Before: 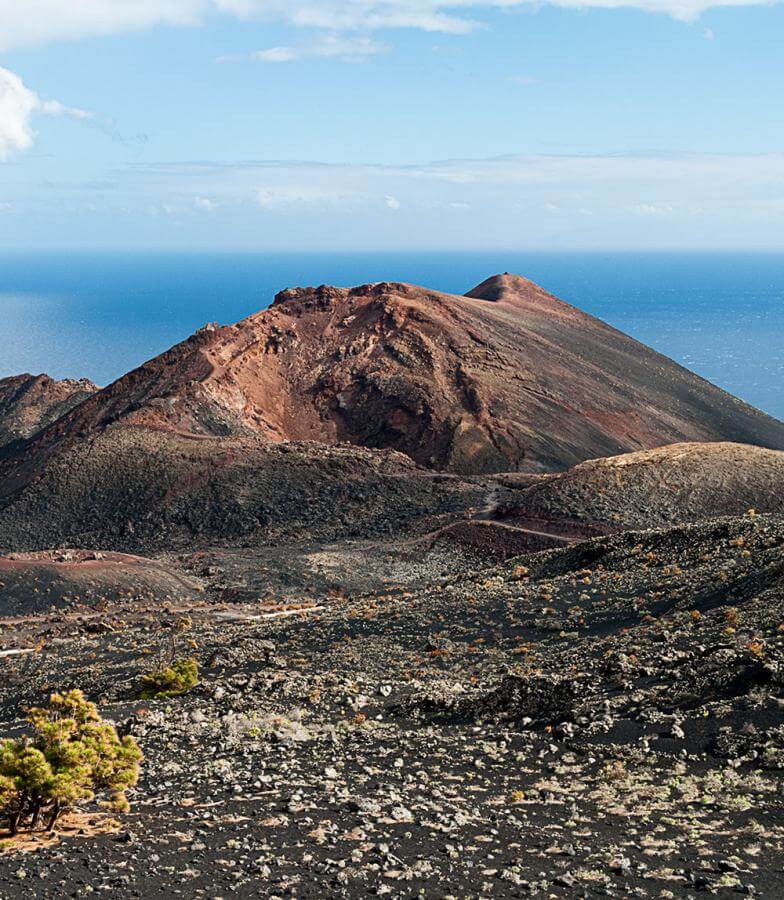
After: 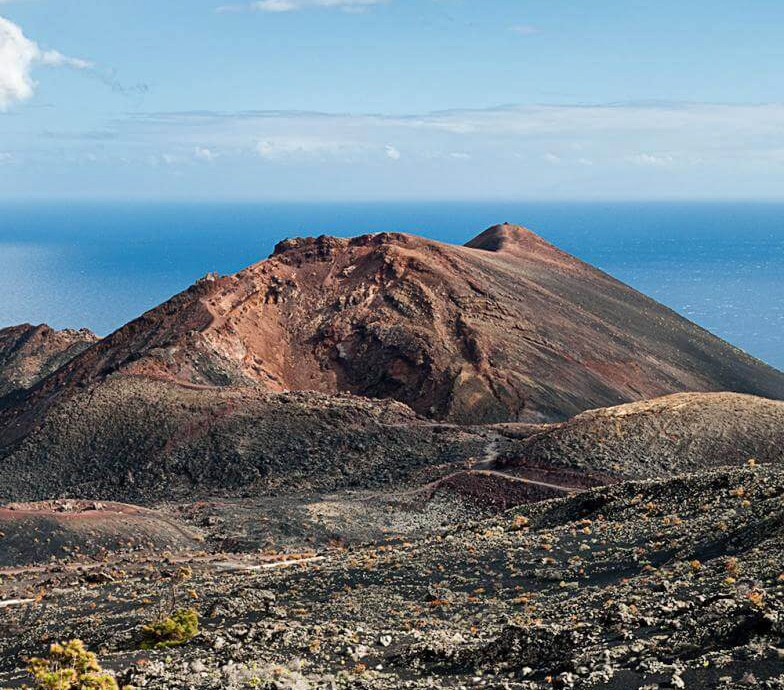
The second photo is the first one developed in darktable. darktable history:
shadows and highlights: low approximation 0.01, soften with gaussian
crop: top 5.667%, bottom 17.637%
